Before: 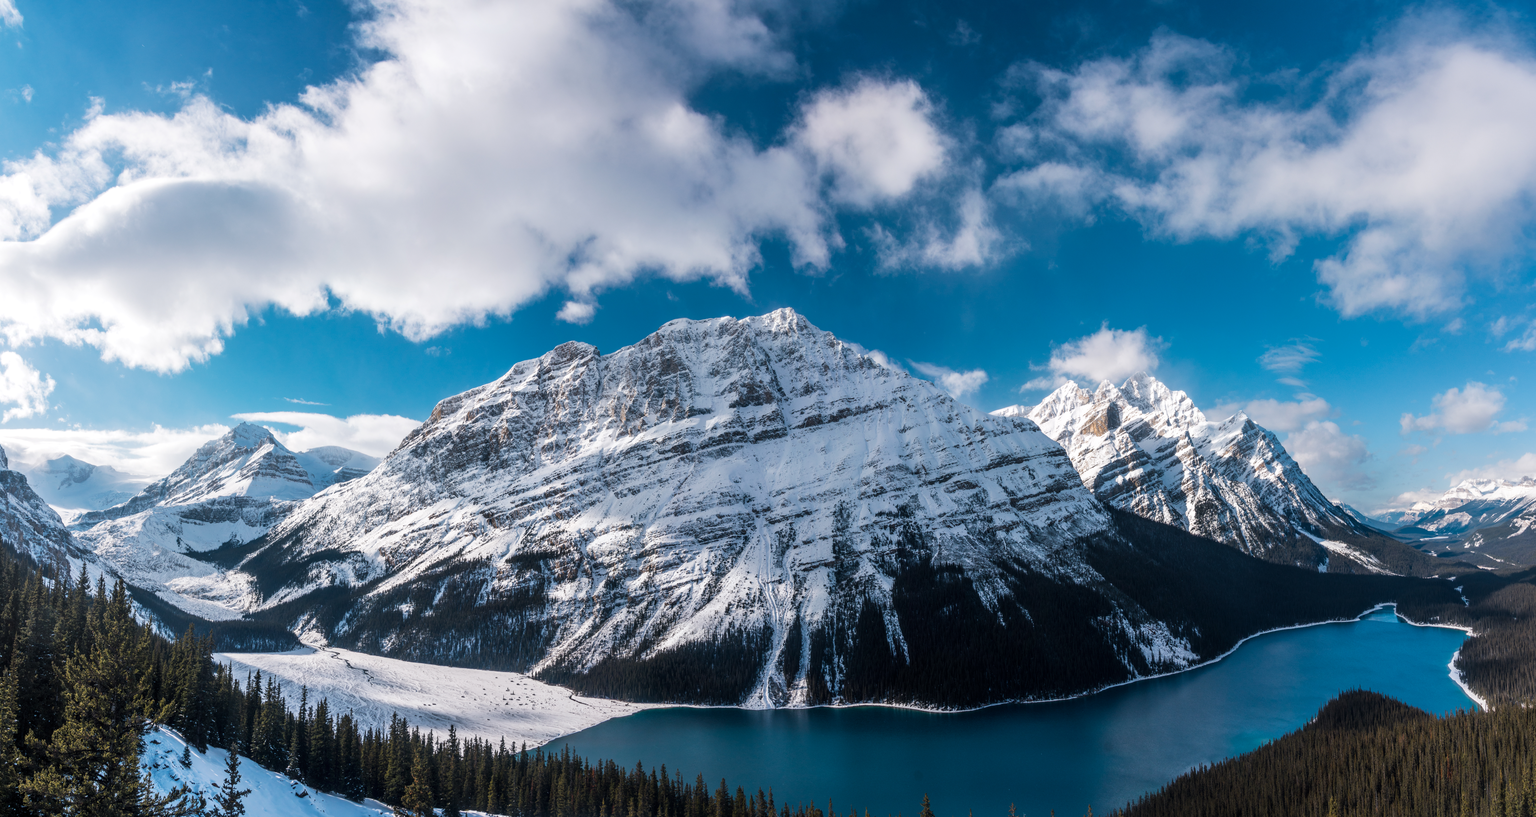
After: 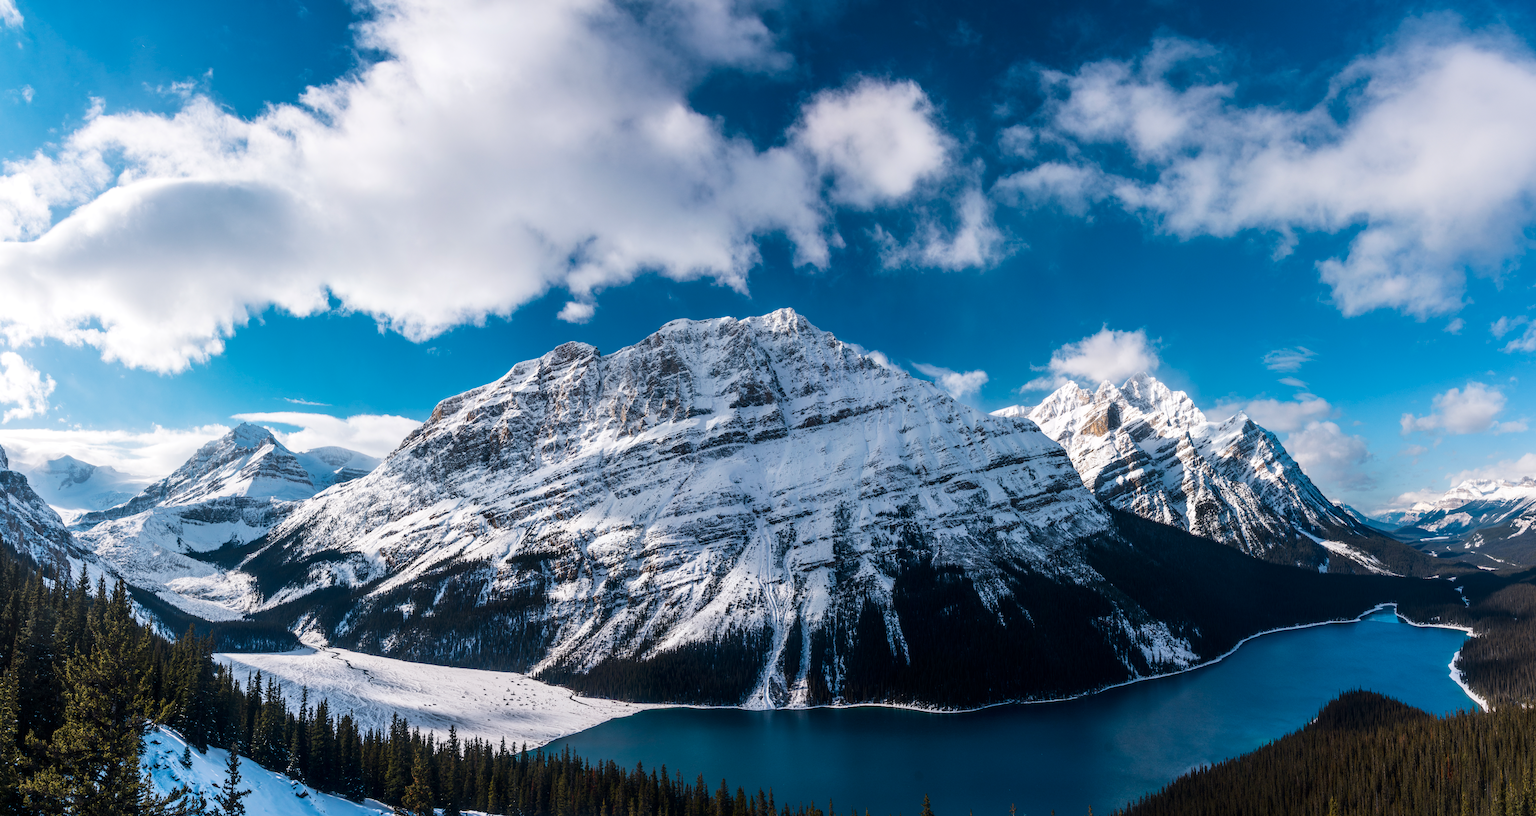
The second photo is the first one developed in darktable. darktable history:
contrast brightness saturation: contrast 0.127, brightness -0.048, saturation 0.161
